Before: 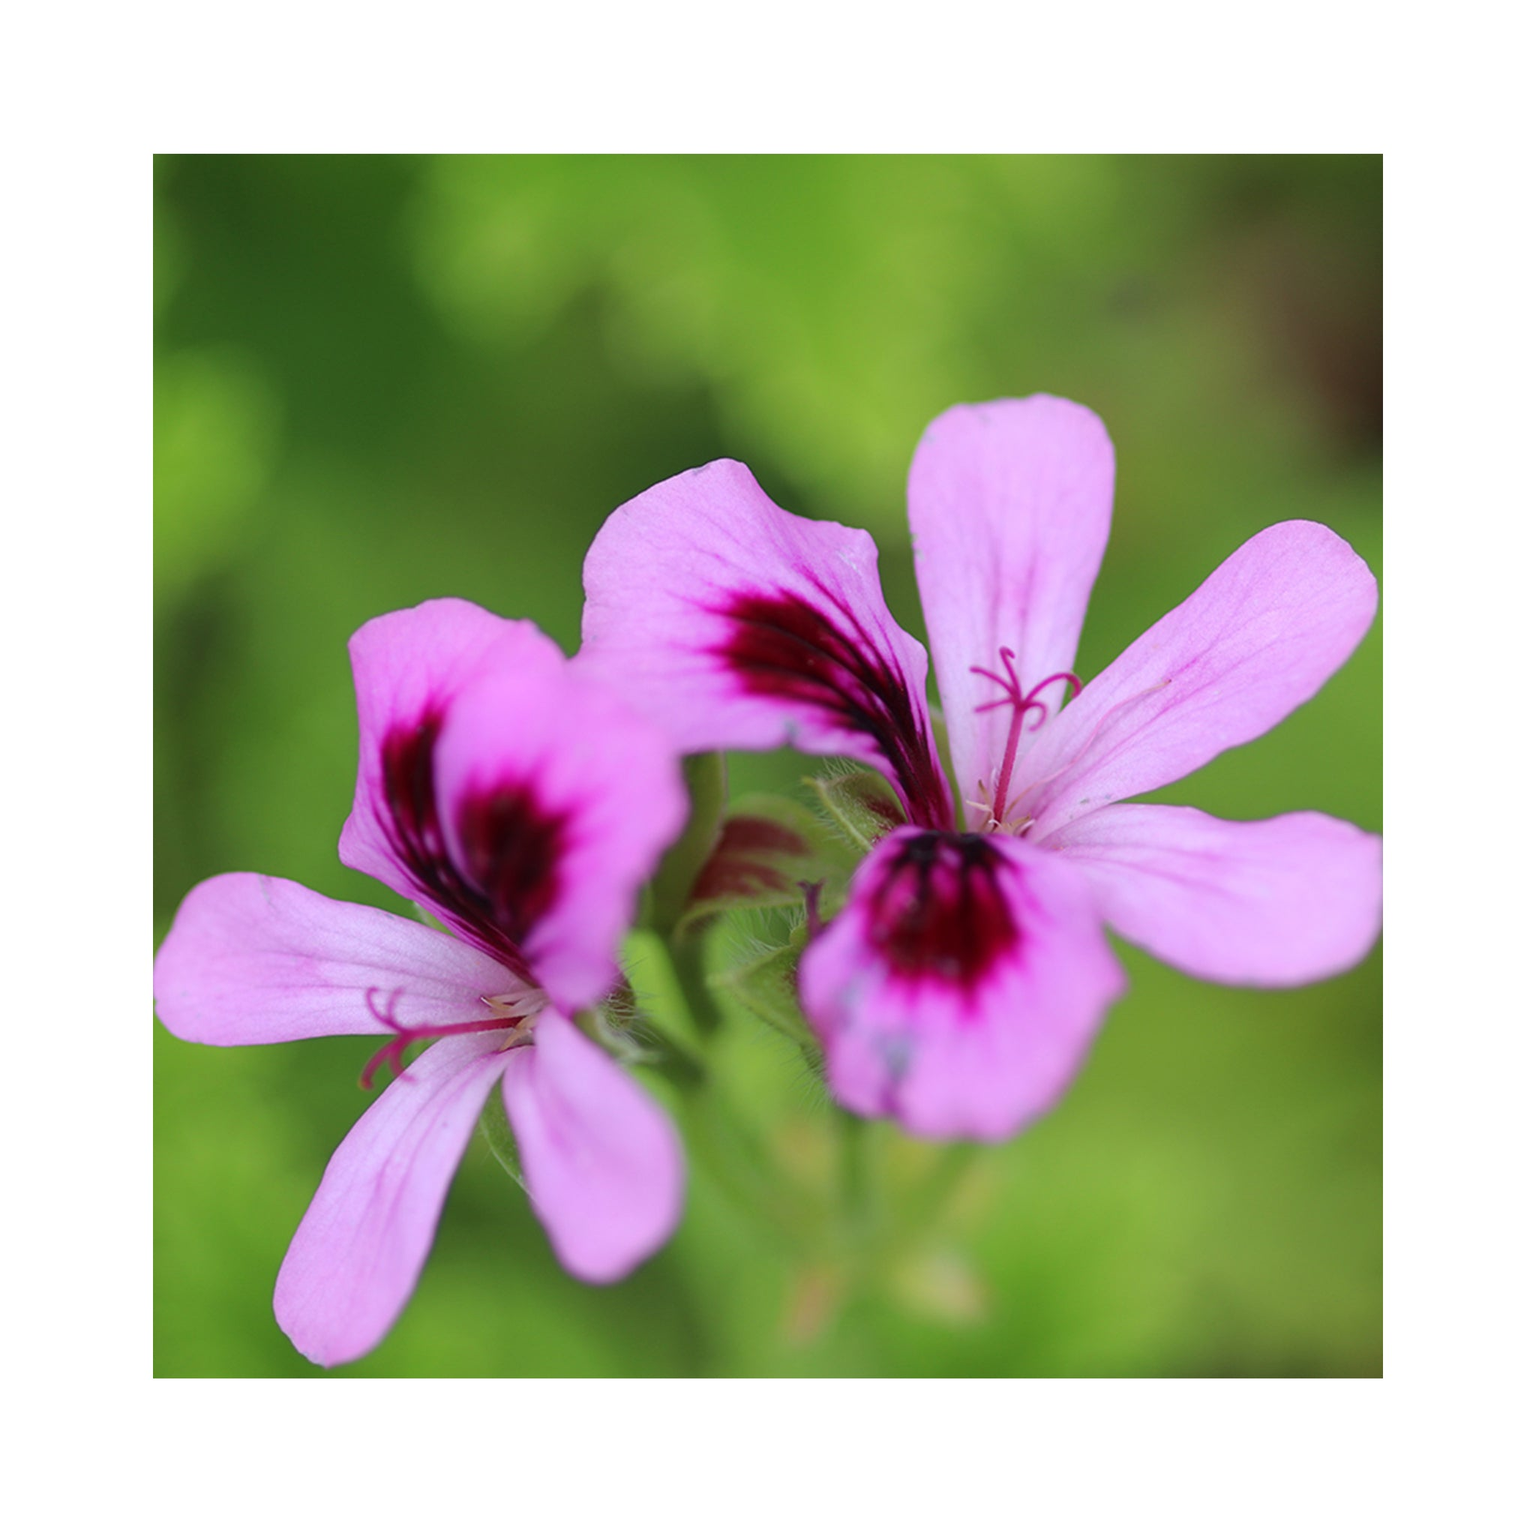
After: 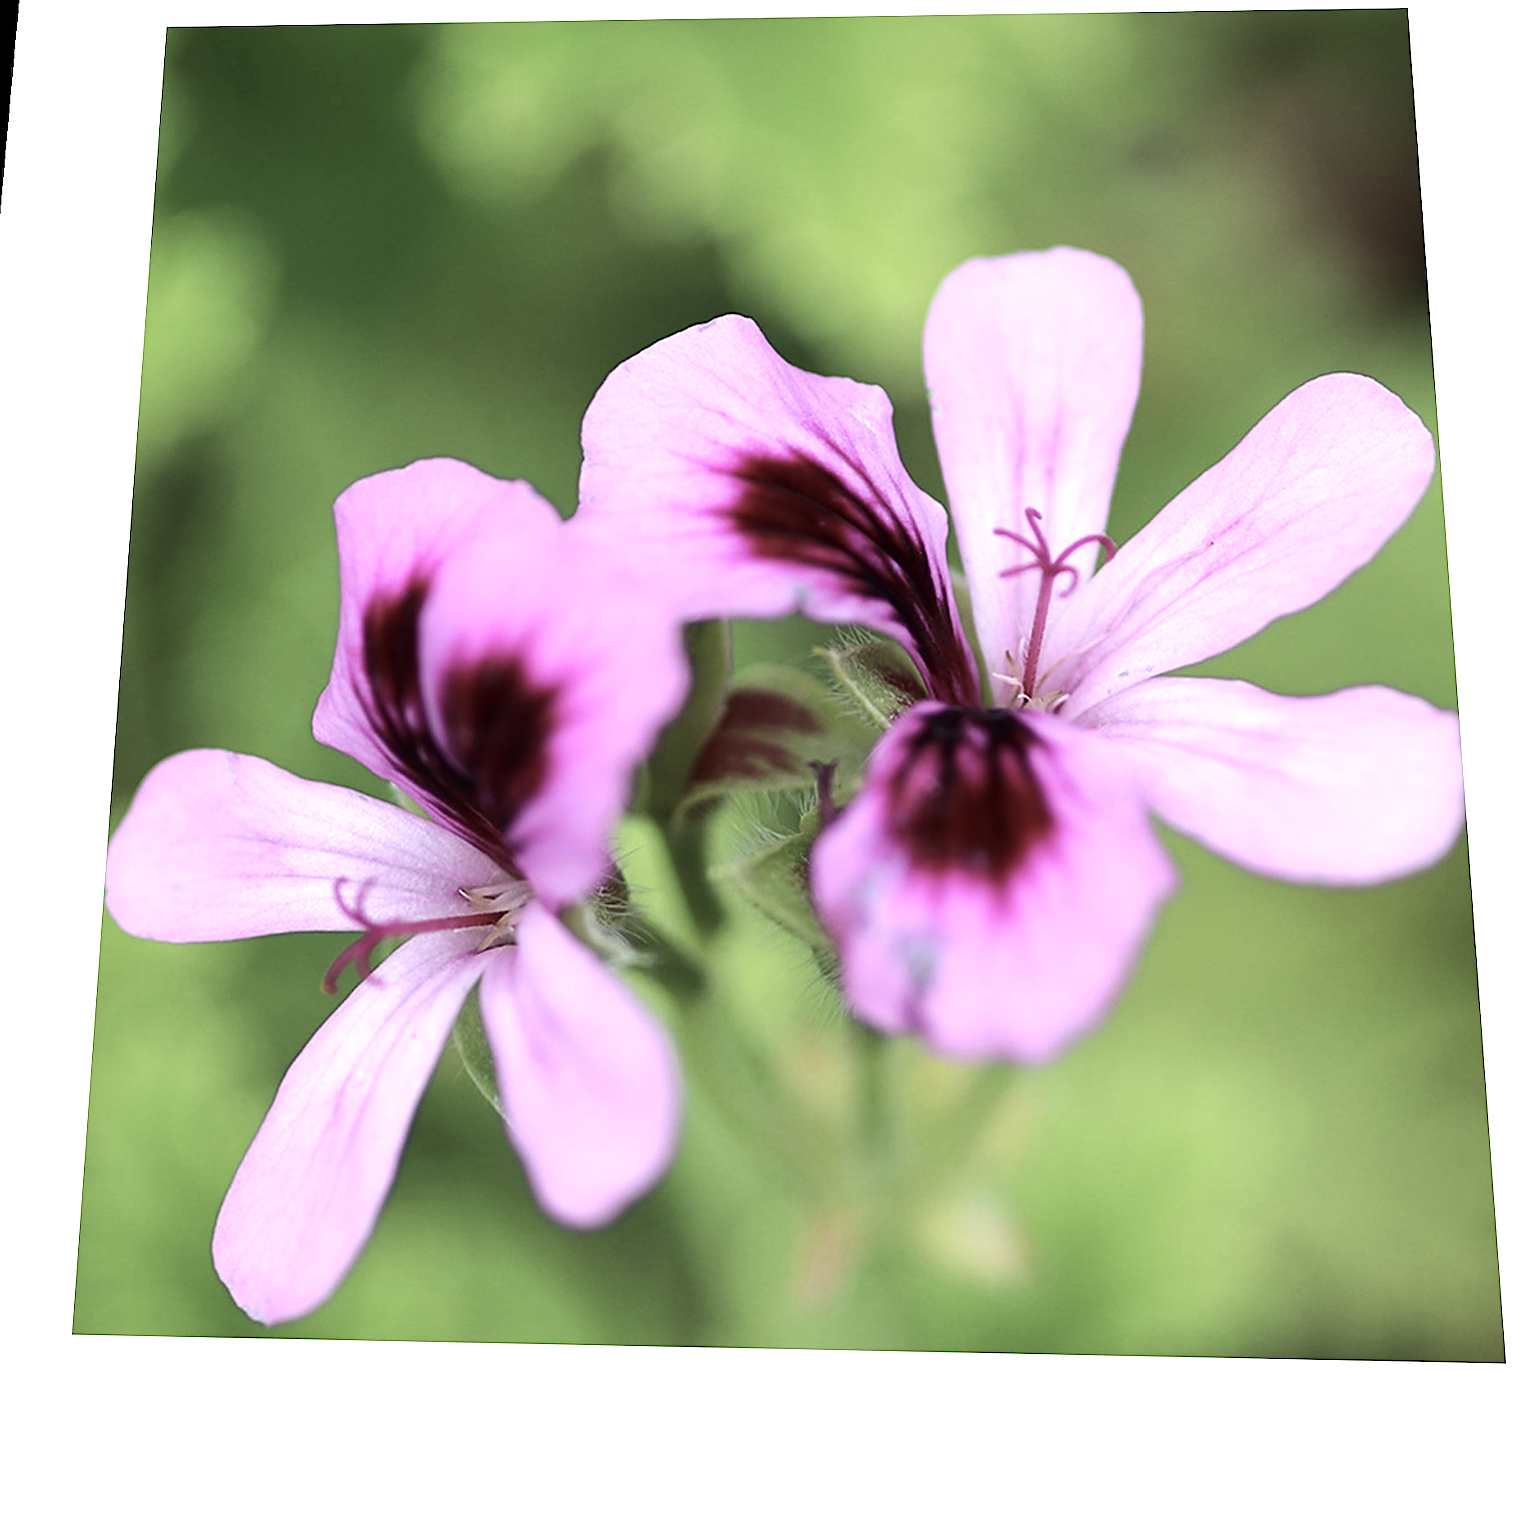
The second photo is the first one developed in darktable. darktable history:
exposure: black level correction 0.001, exposure 0.14 EV, compensate highlight preservation false
crop: left 6.446%, top 8.188%, right 9.538%, bottom 3.548%
sharpen: on, module defaults
contrast brightness saturation: contrast 0.1, saturation -0.36
tone equalizer: -8 EV -0.417 EV, -7 EV -0.389 EV, -6 EV -0.333 EV, -5 EV -0.222 EV, -3 EV 0.222 EV, -2 EV 0.333 EV, -1 EV 0.389 EV, +0 EV 0.417 EV, edges refinement/feathering 500, mask exposure compensation -1.57 EV, preserve details no
levels: levels [0, 0.476, 0.951]
rotate and perspective: rotation 0.128°, lens shift (vertical) -0.181, lens shift (horizontal) -0.044, shear 0.001, automatic cropping off
white balance: red 0.988, blue 1.017
